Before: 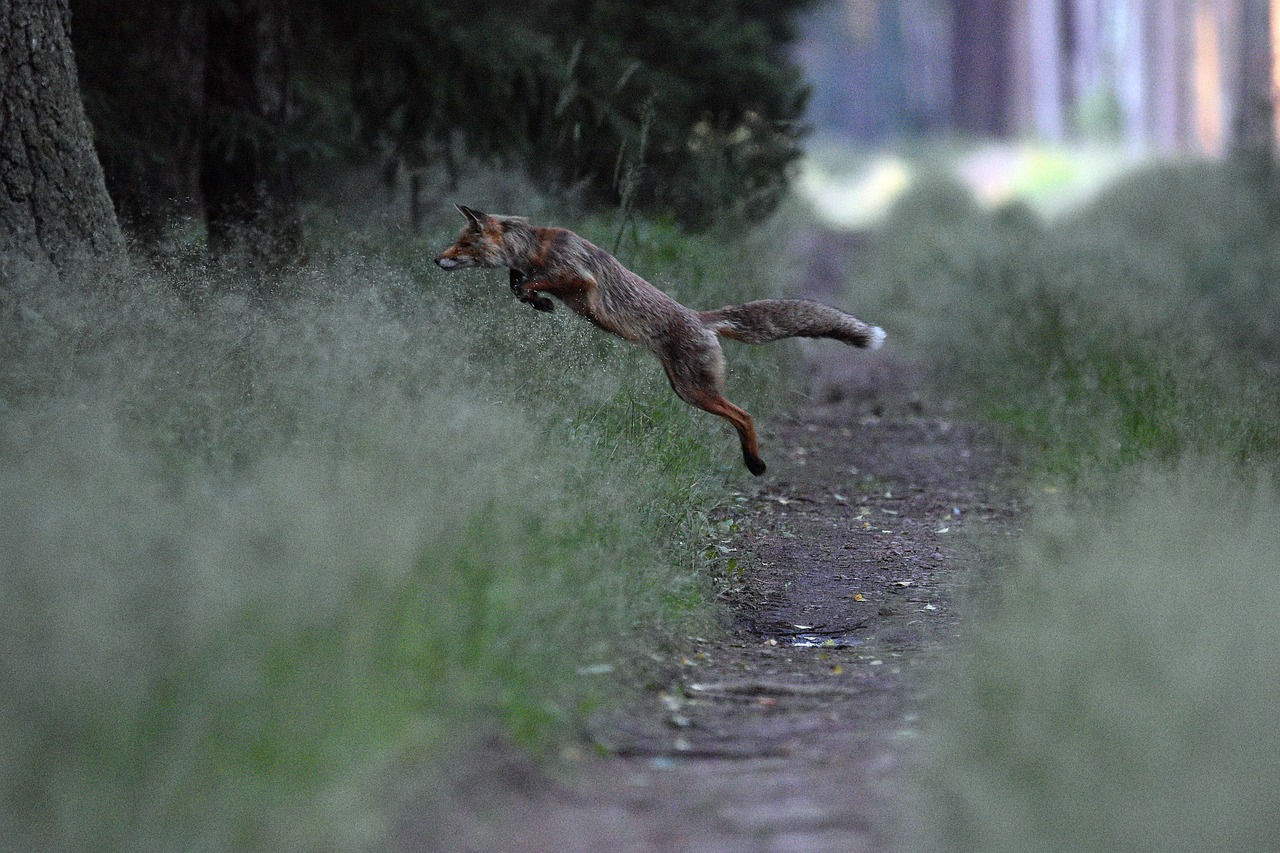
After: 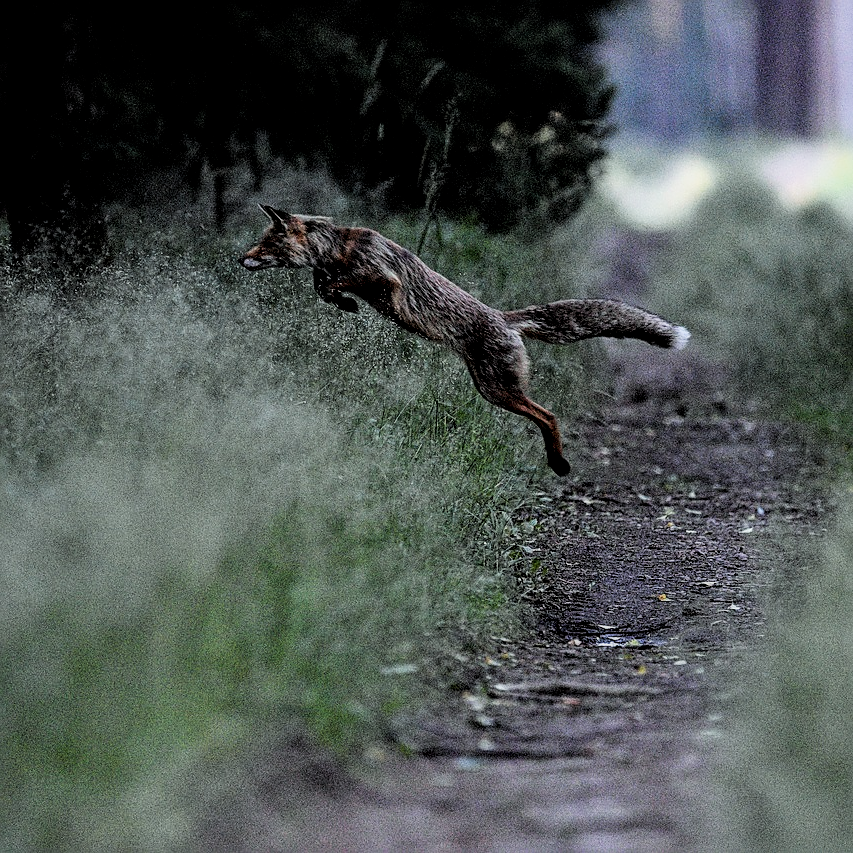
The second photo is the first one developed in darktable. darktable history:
filmic rgb: black relative exposure -5.09 EV, white relative exposure 3.98 EV, hardness 2.89, contrast 1.3, highlights saturation mix -30.04%
sharpen: on, module defaults
crop and rotate: left 15.322%, right 17.989%
local contrast: detail 130%
